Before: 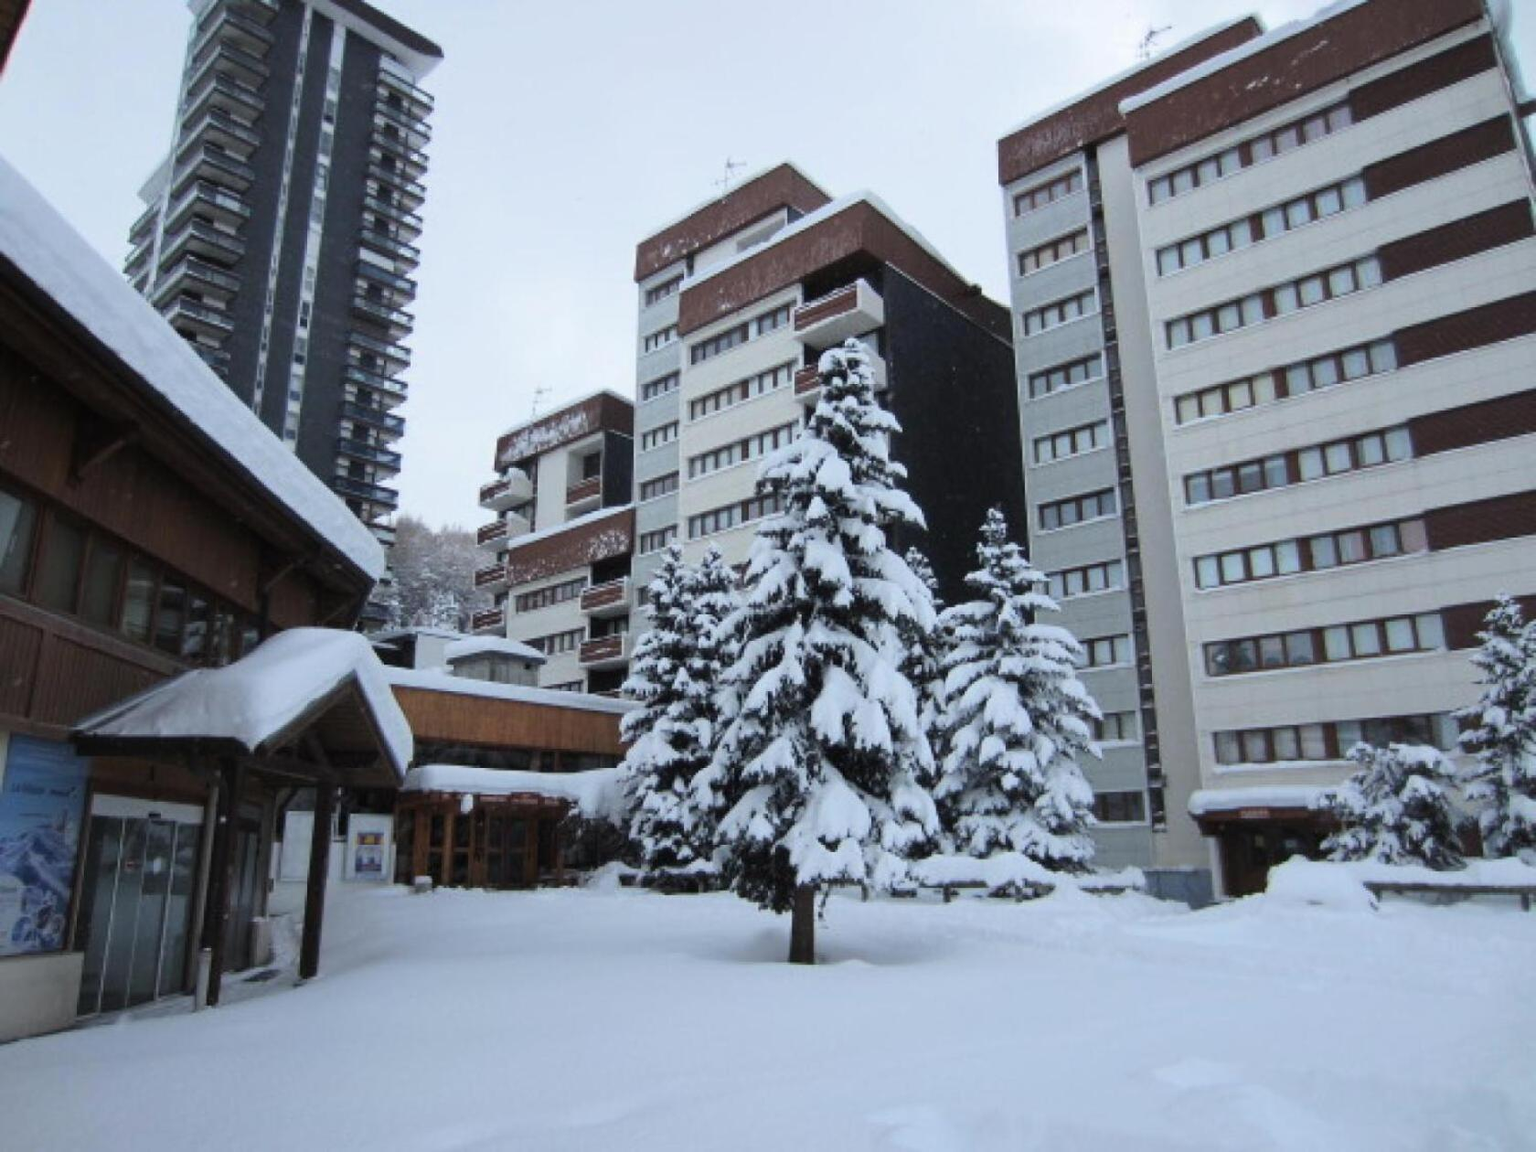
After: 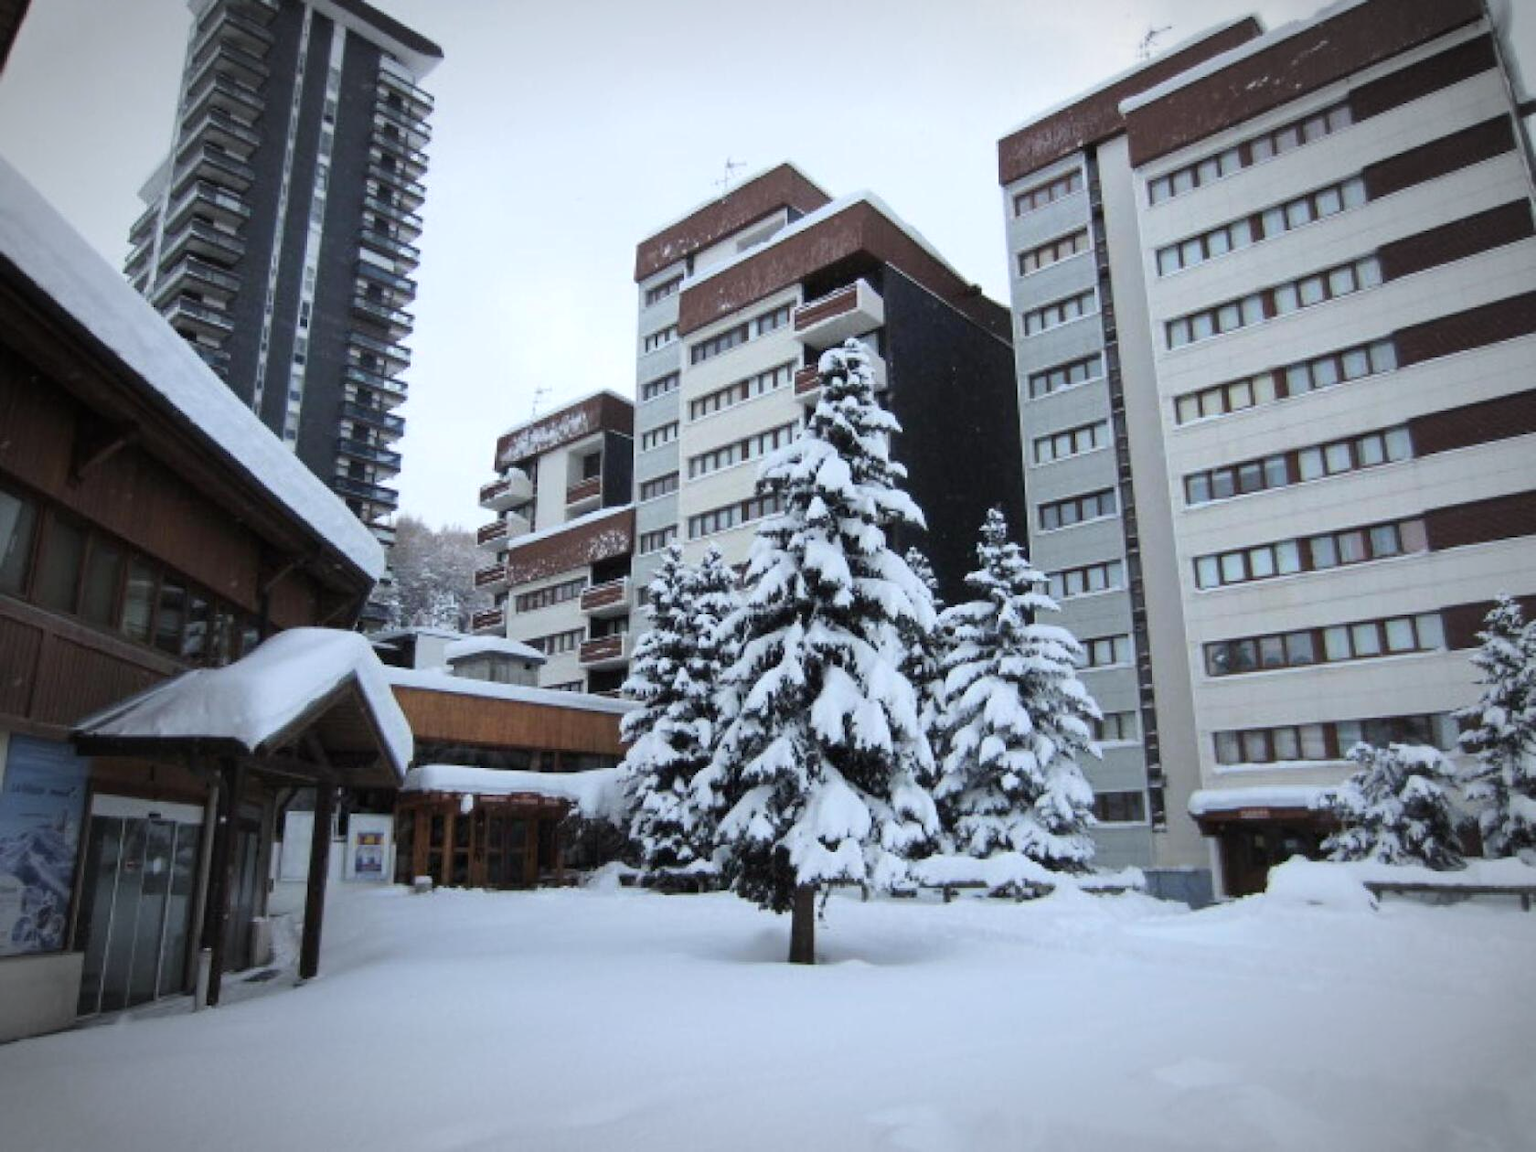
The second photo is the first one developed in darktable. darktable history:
vignetting: automatic ratio true
exposure: black level correction 0.001, exposure 0.194 EV, compensate highlight preservation false
